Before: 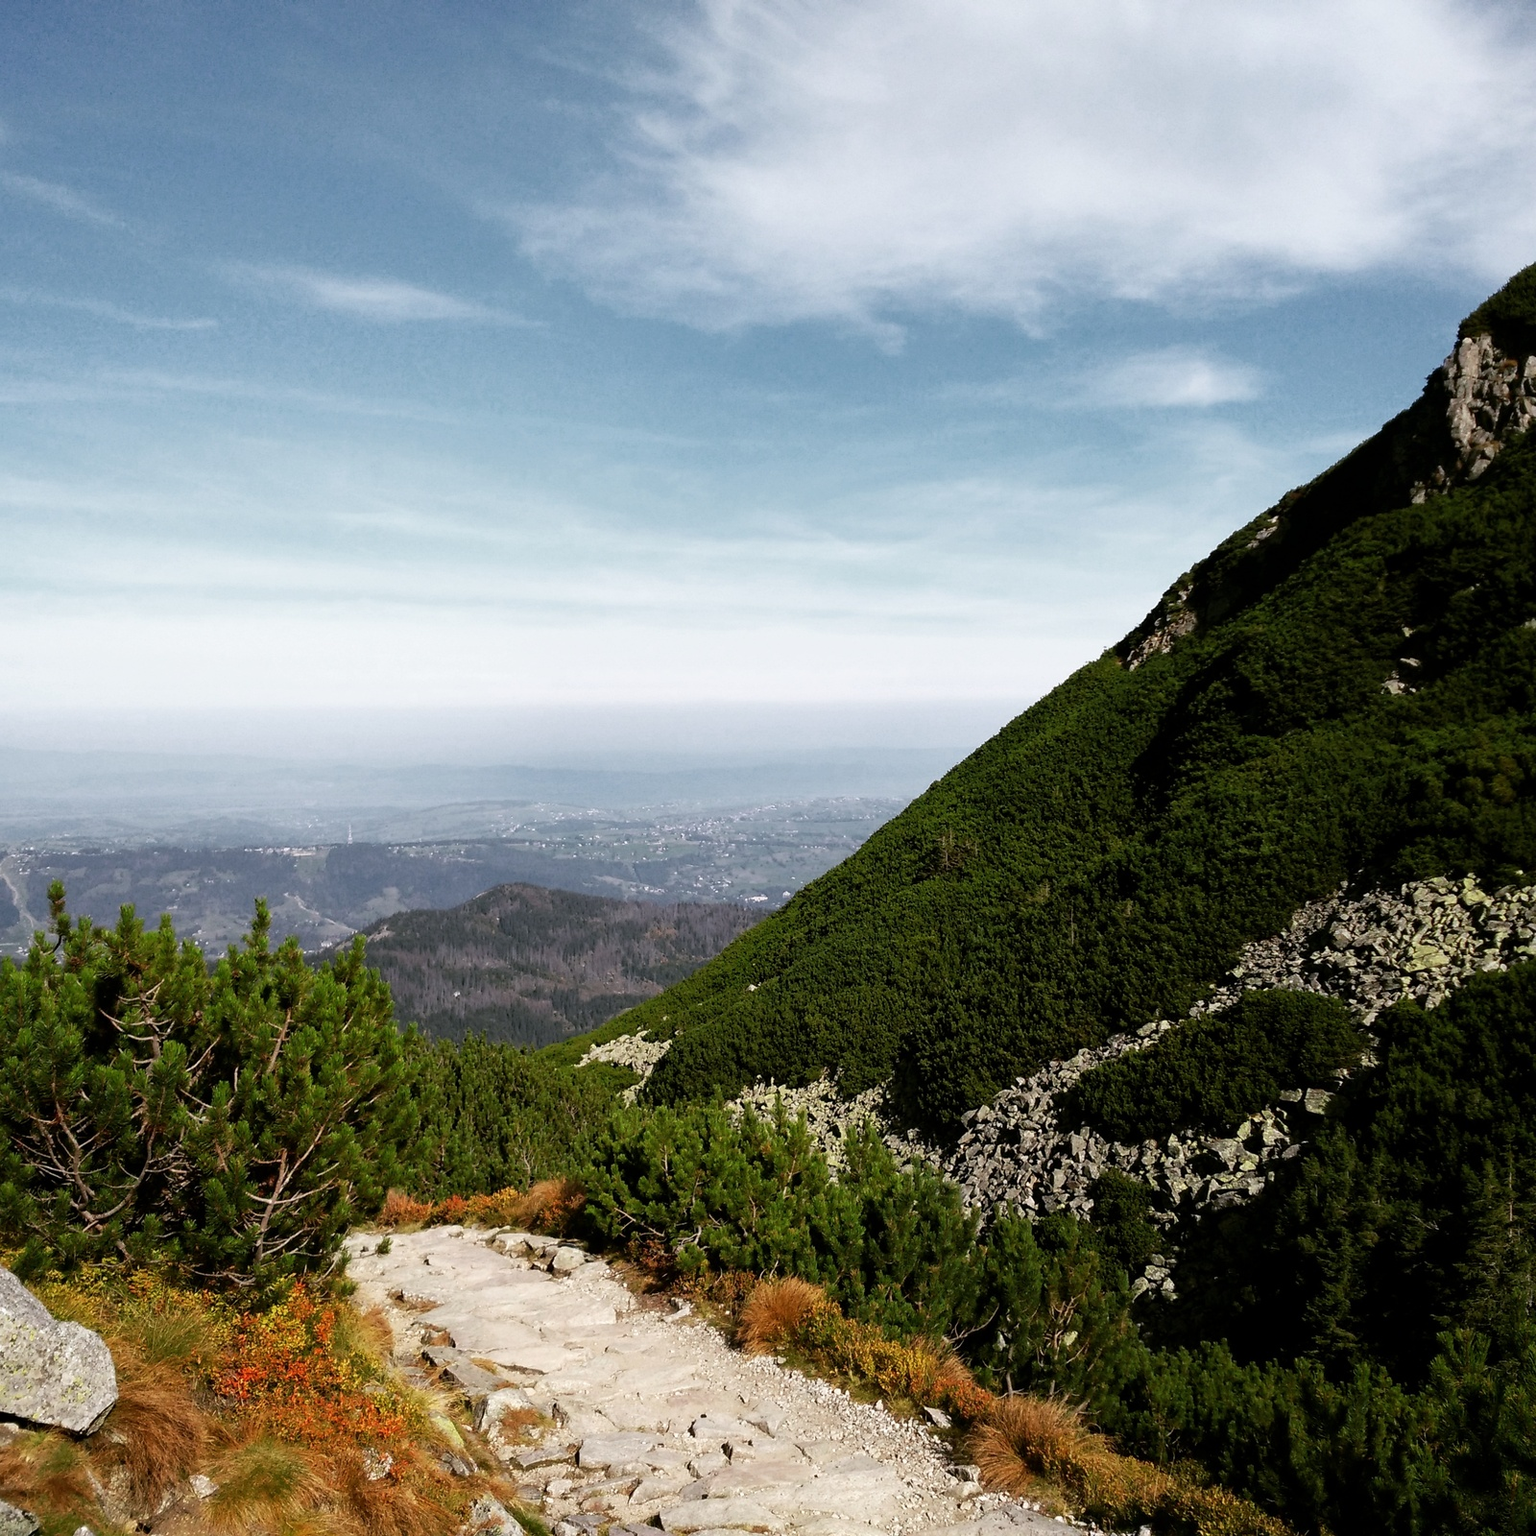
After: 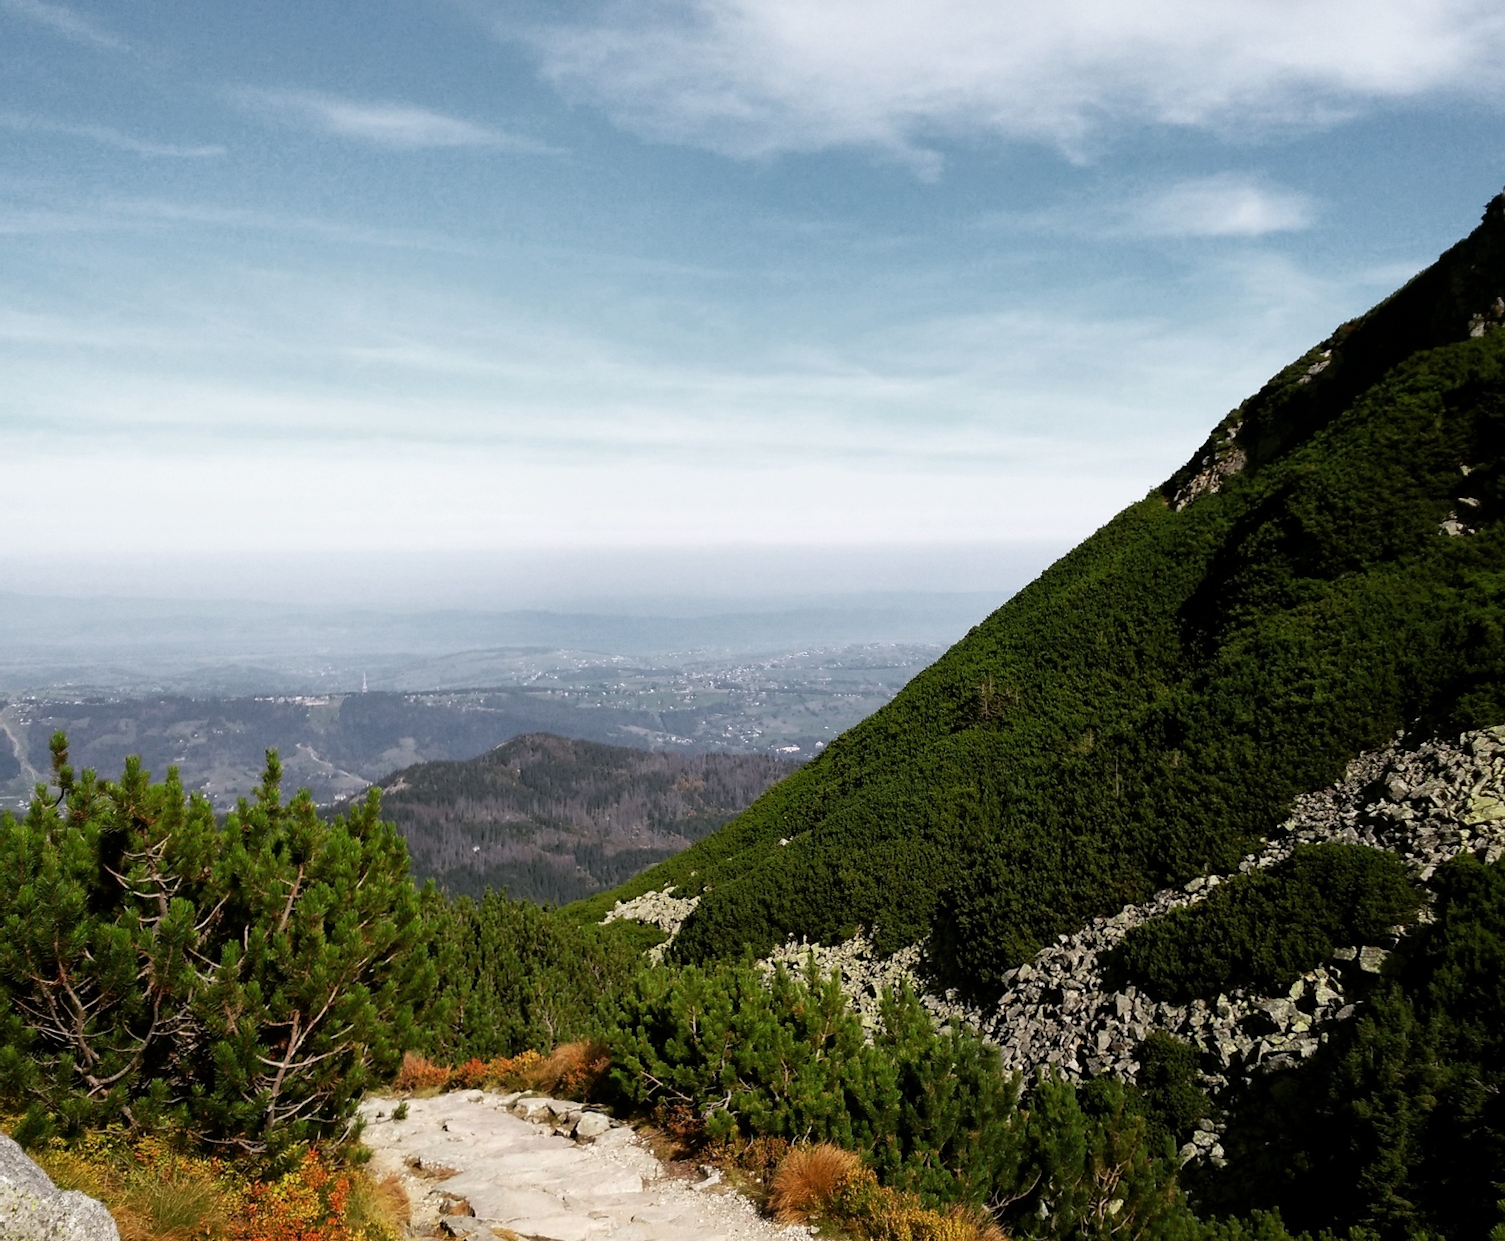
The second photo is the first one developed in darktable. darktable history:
color calibration: illuminant same as pipeline (D50), adaptation none (bypass), x 0.332, y 0.333, temperature 5013.35 K
crop and rotate: angle 0.069°, top 11.69%, right 5.818%, bottom 10.627%
